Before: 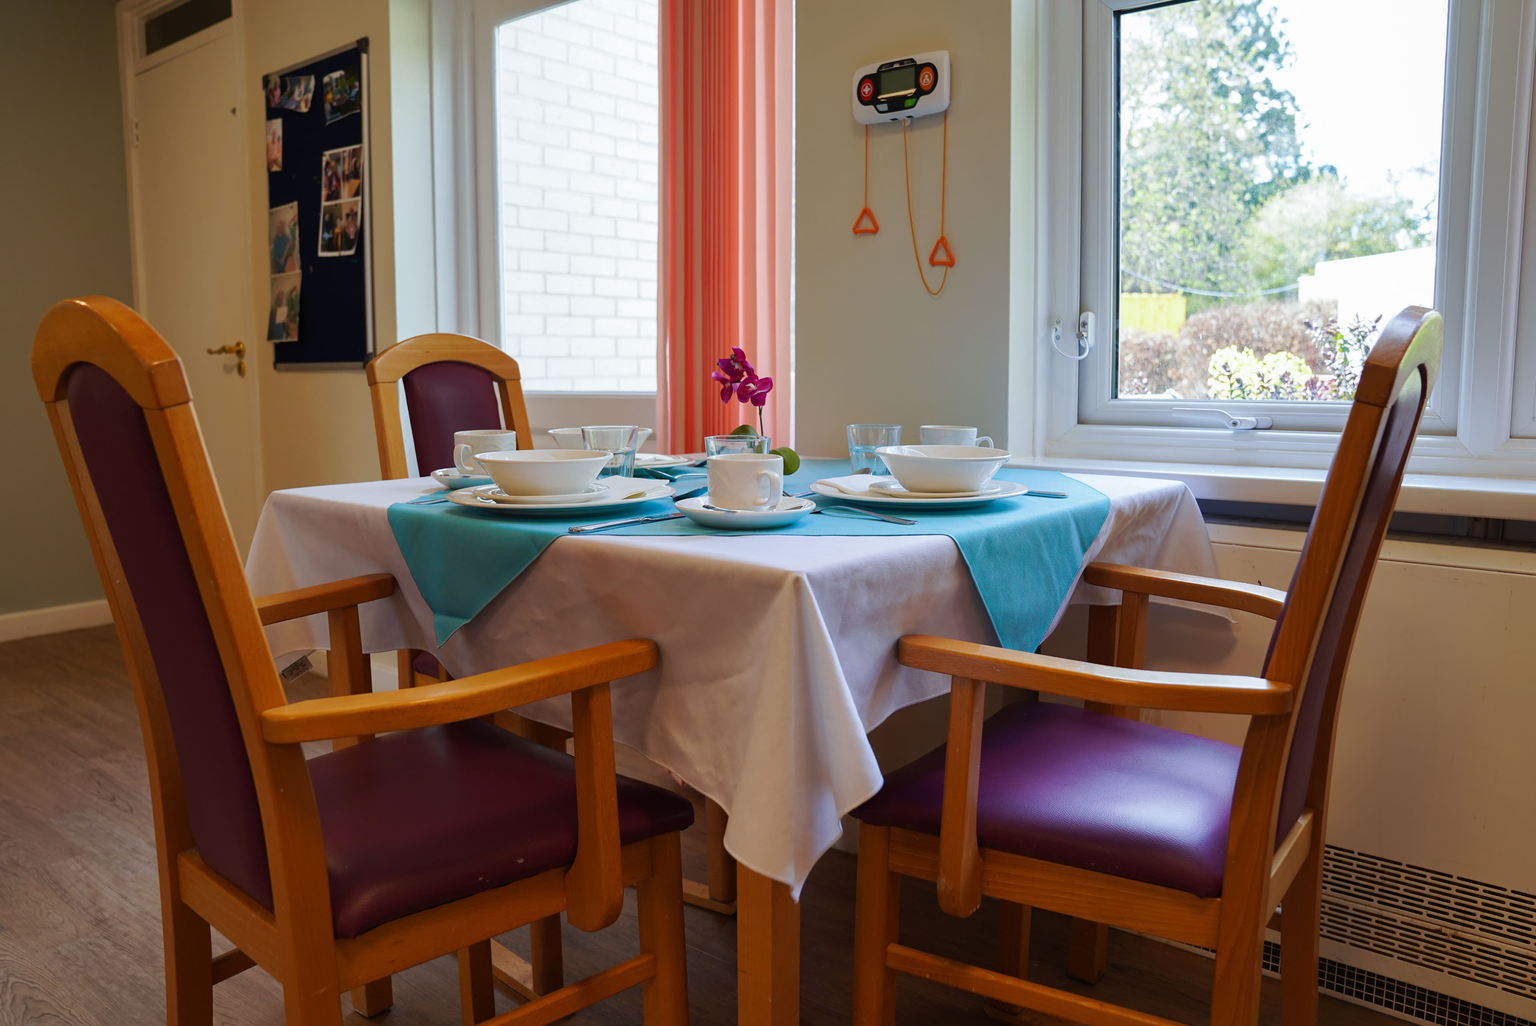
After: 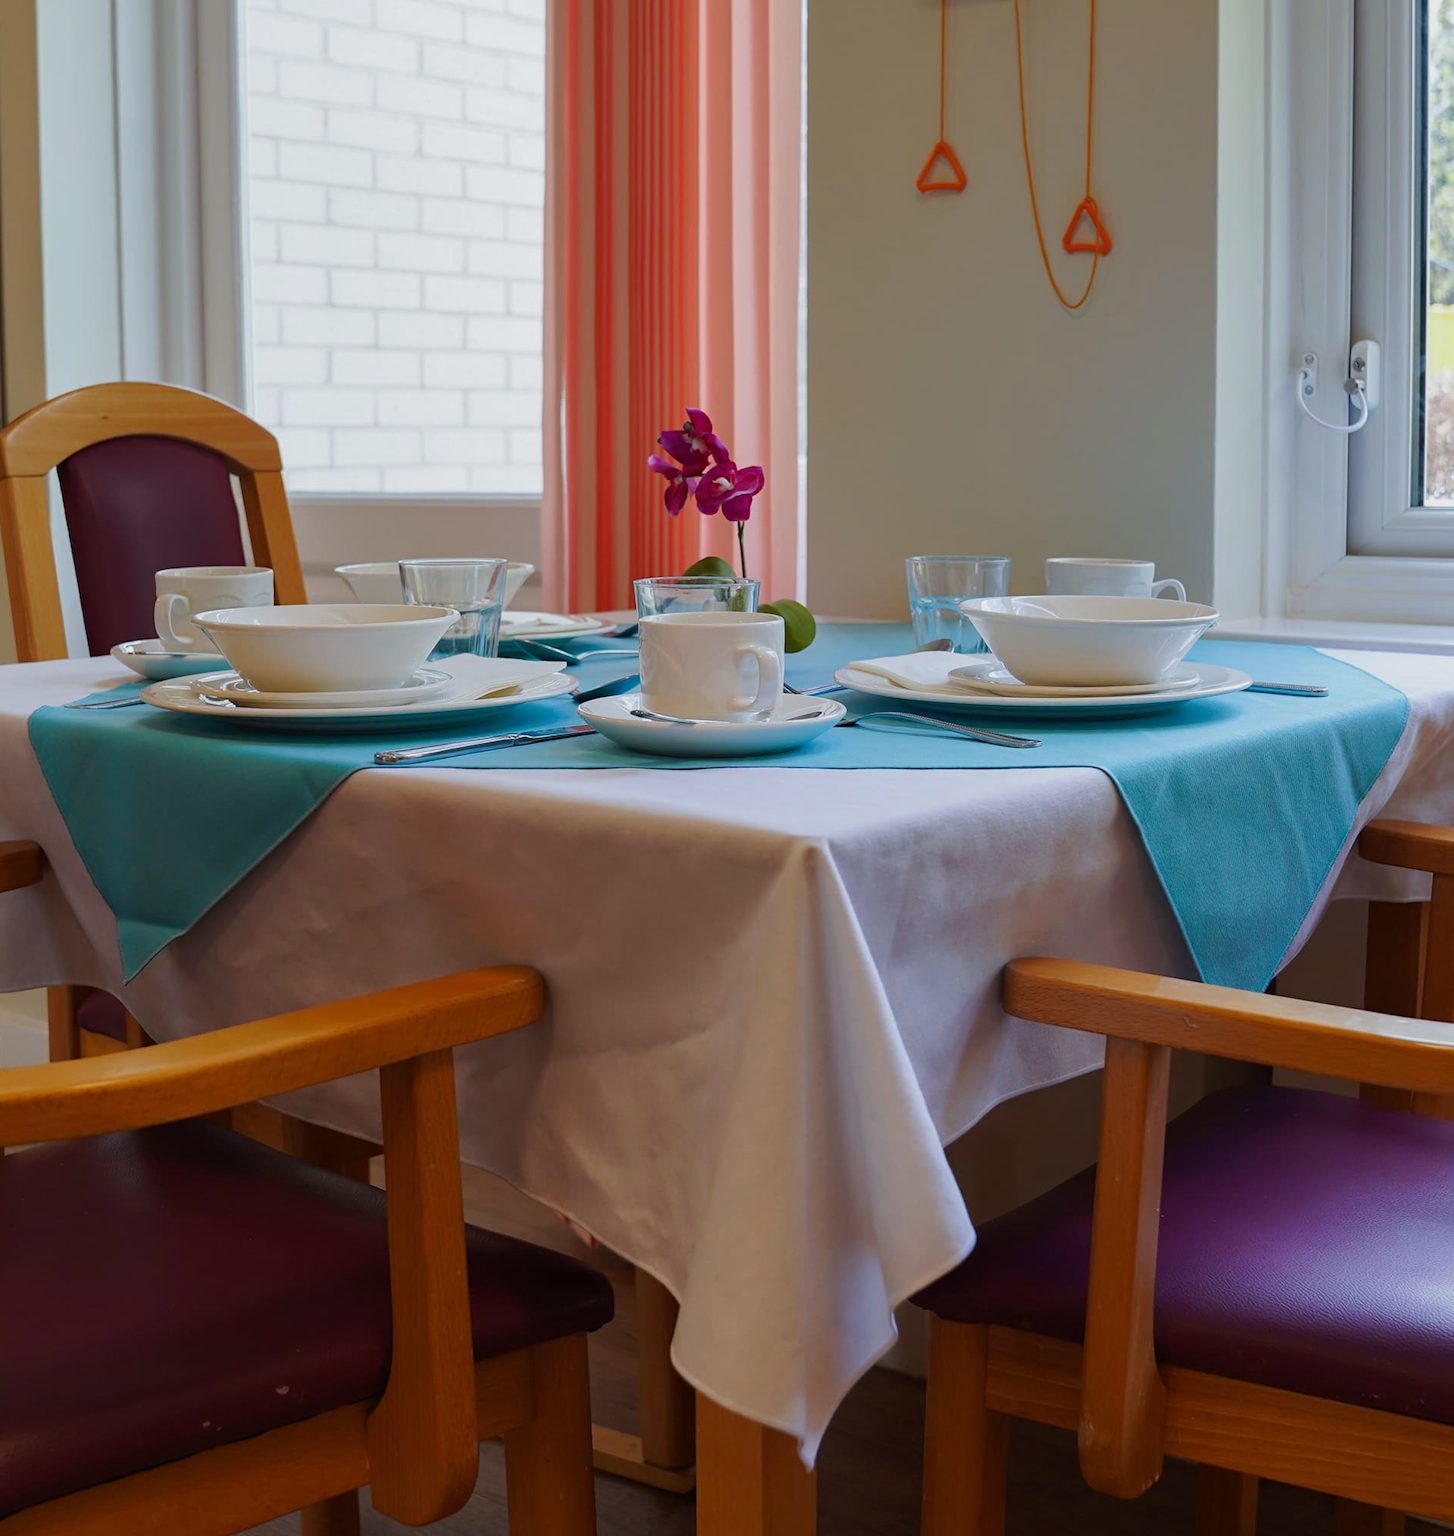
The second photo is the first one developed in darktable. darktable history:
crop and rotate: angle 0.015°, left 24.295%, top 13.034%, right 26.11%, bottom 8.636%
exposure: exposure -0.288 EV, compensate highlight preservation false
